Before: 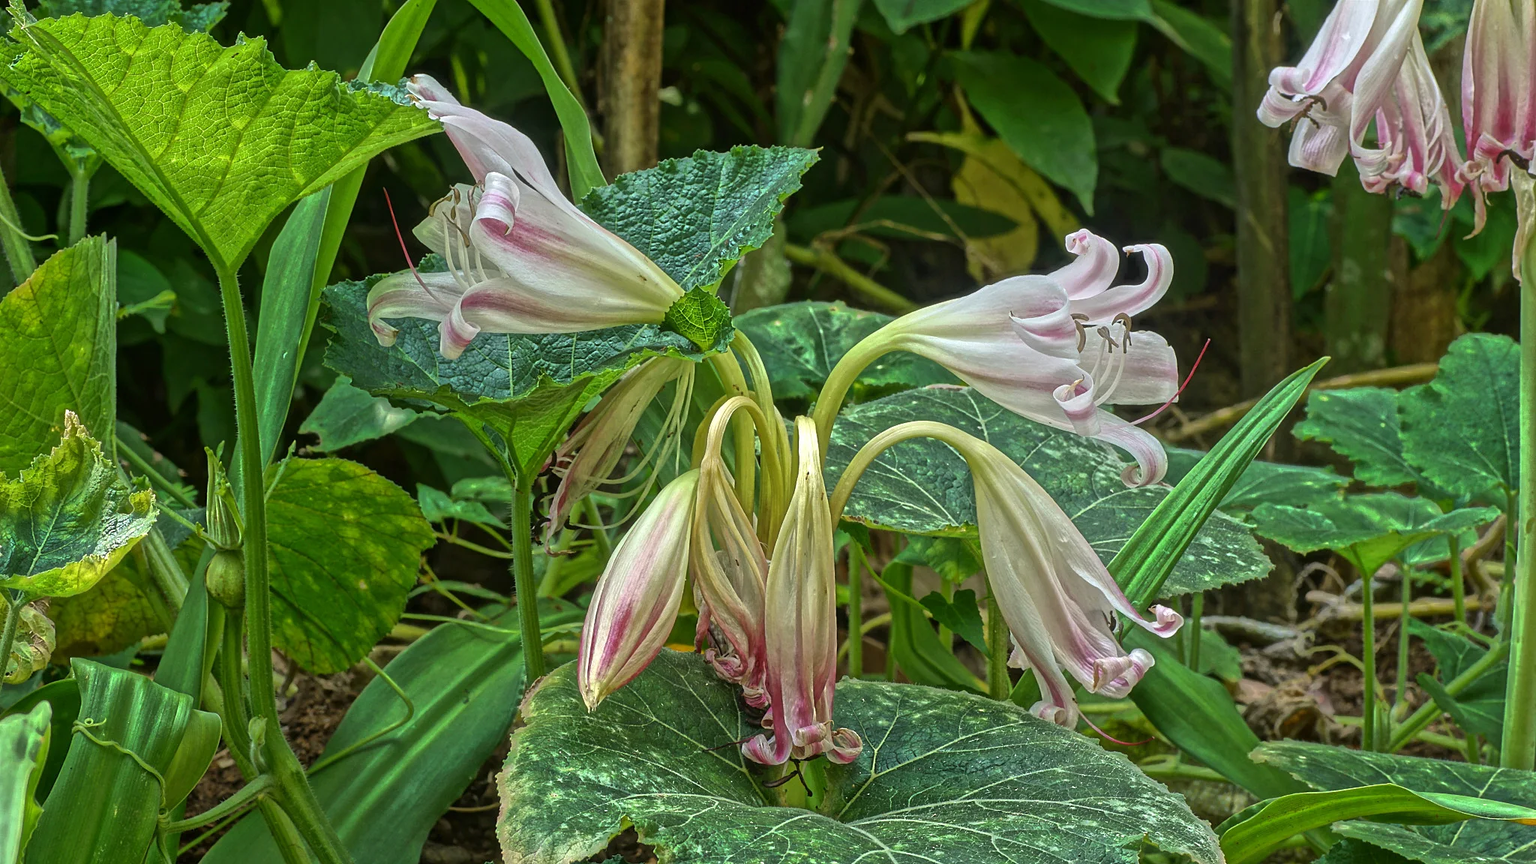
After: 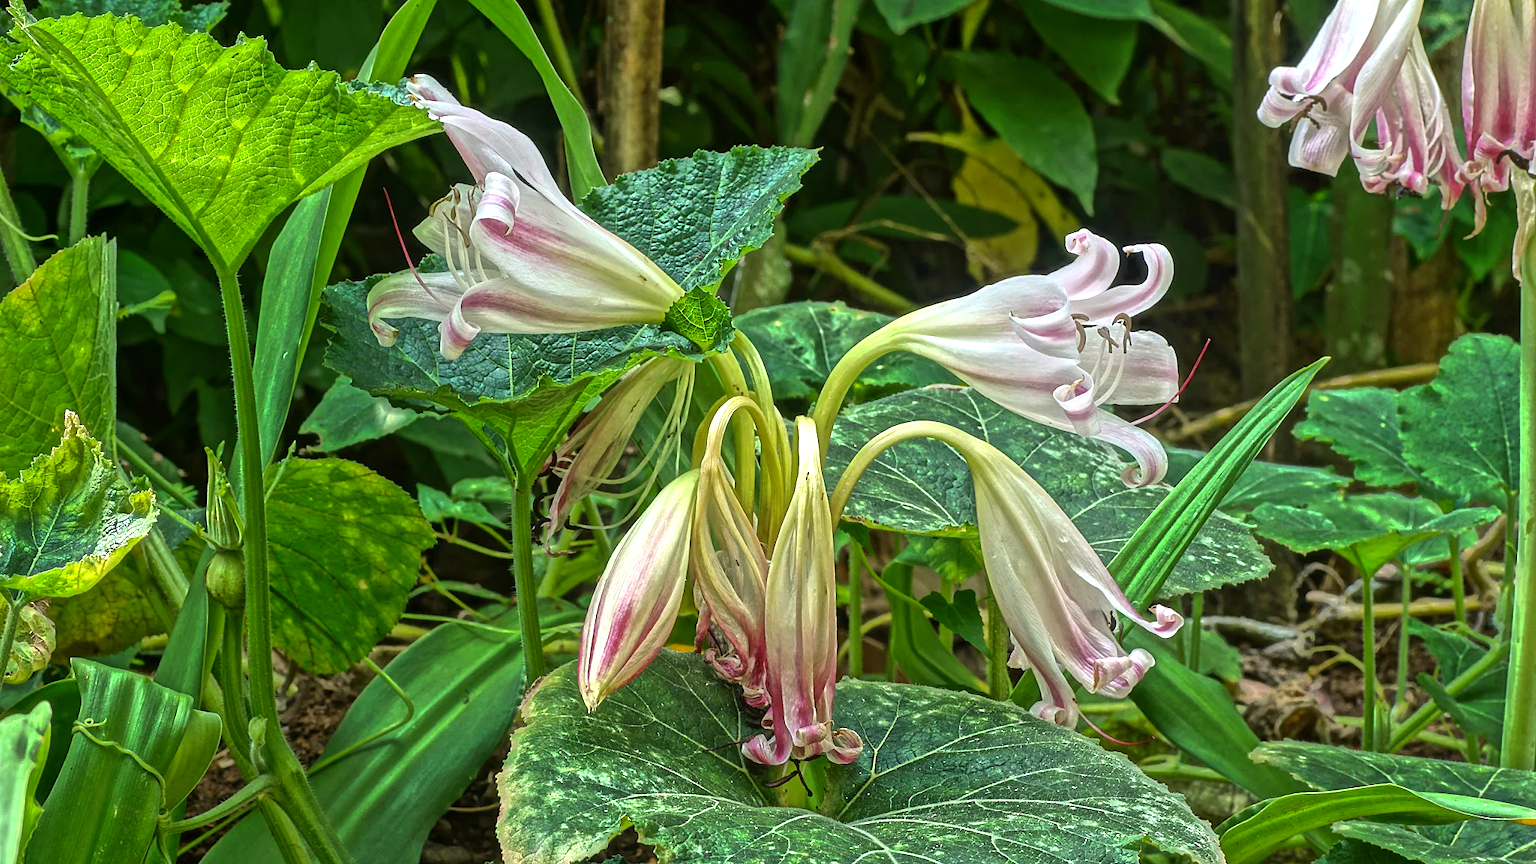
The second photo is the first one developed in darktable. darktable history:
exposure: exposure 0.29 EV, compensate highlight preservation false
color balance: contrast 10%
